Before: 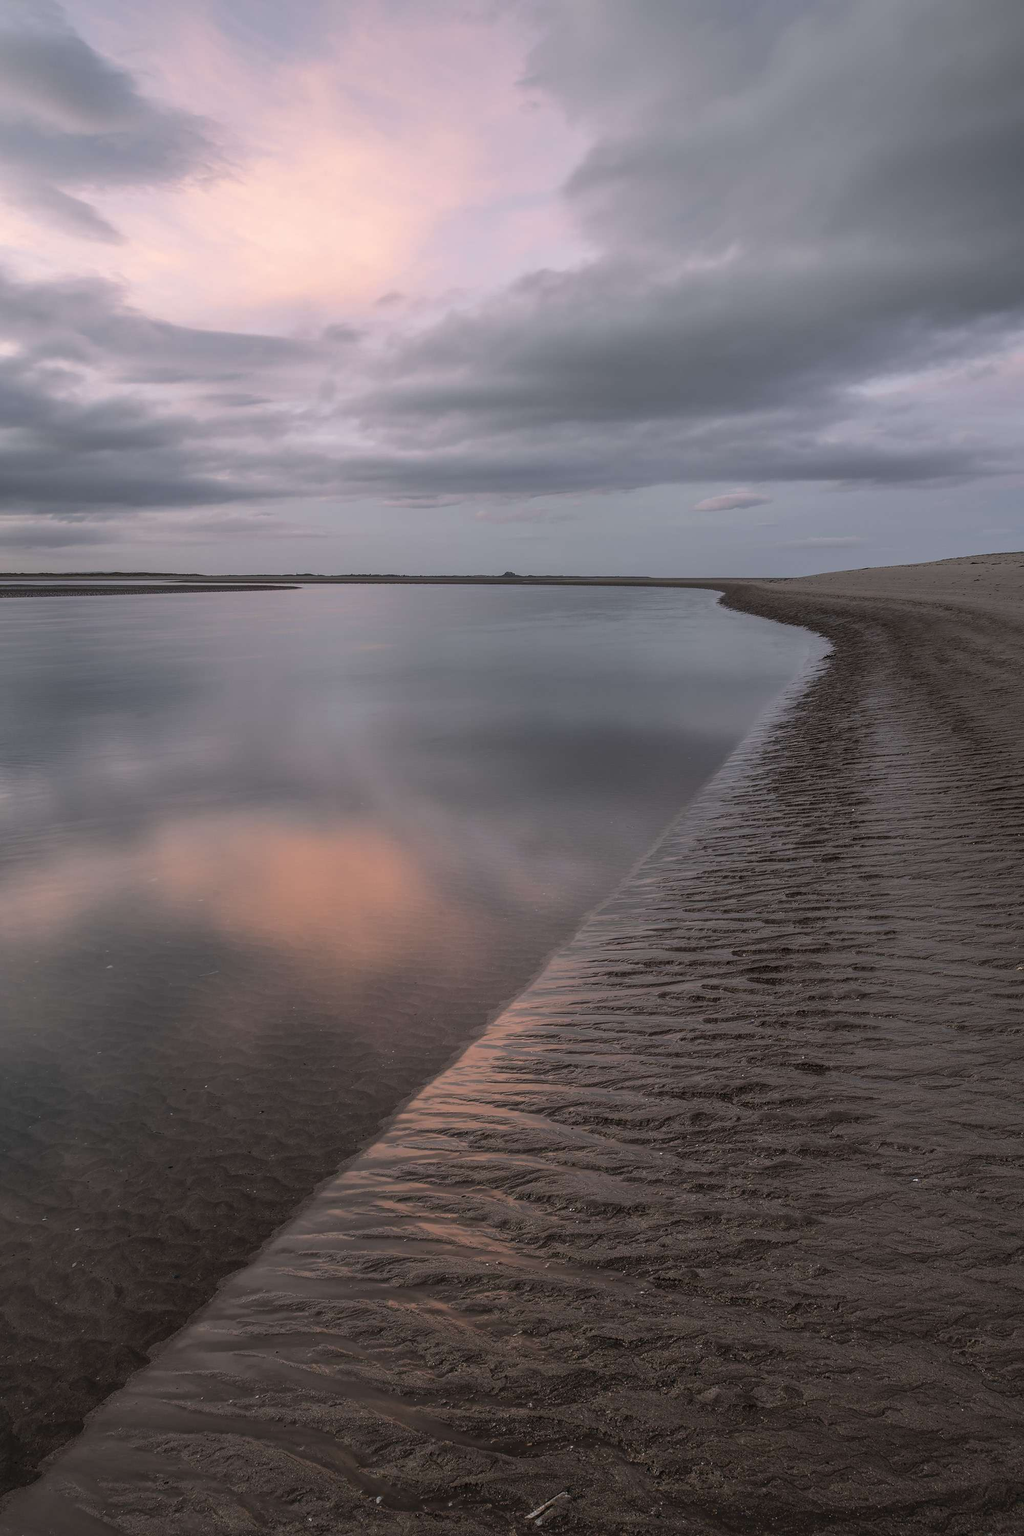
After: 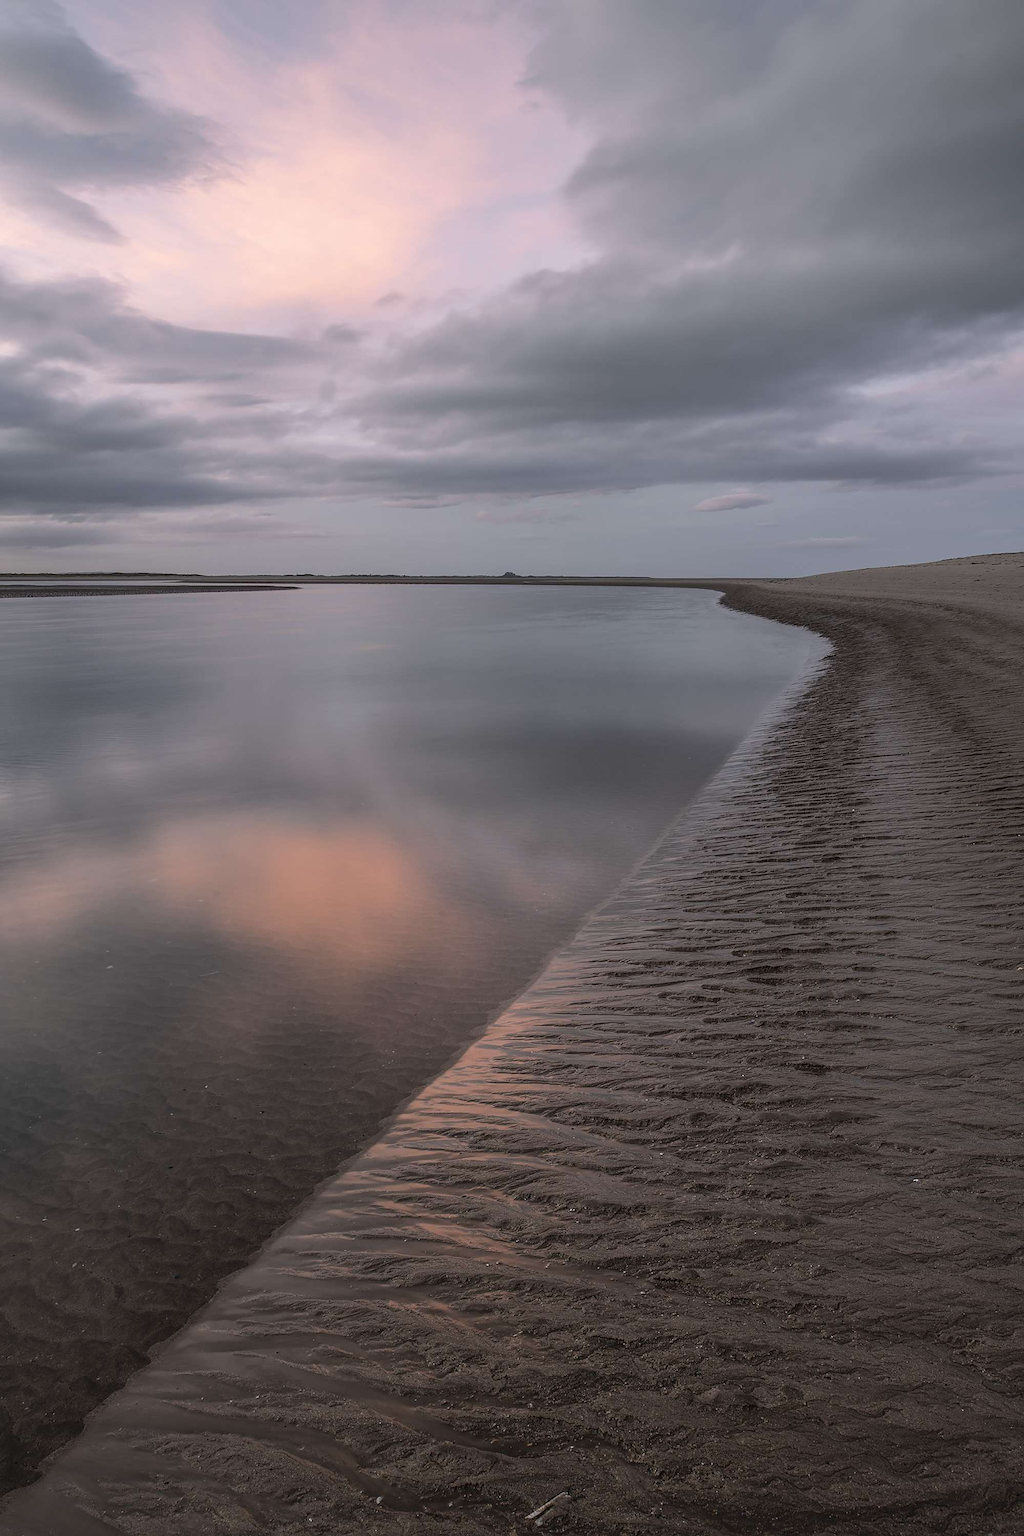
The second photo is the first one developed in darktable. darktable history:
sharpen: amount 0.21
